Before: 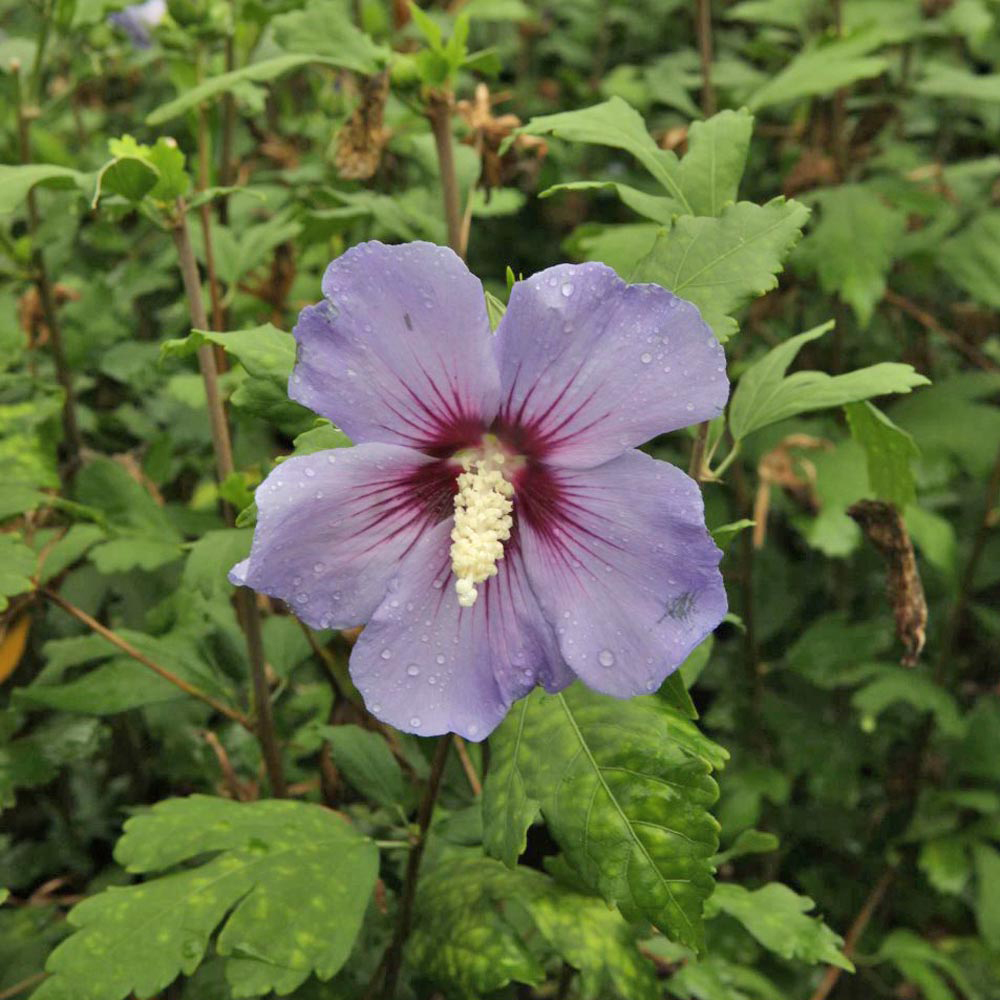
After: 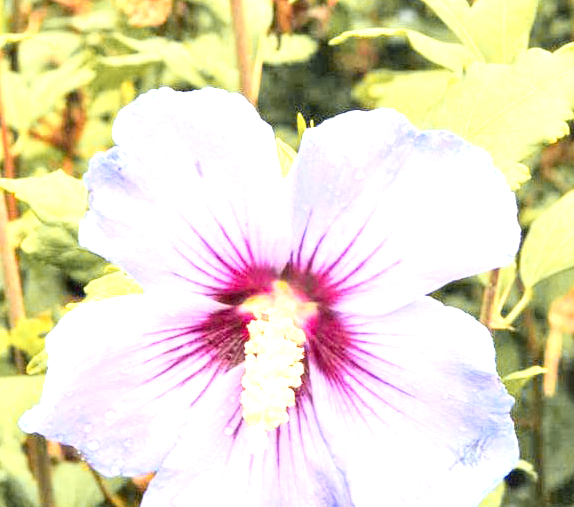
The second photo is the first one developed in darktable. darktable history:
color zones: curves: ch1 [(0.263, 0.53) (0.376, 0.287) (0.487, 0.512) (0.748, 0.547) (1, 0.513)]; ch2 [(0.262, 0.45) (0.751, 0.477)]
local contrast: on, module defaults
crop: left 20.916%, top 15.348%, right 21.669%, bottom 33.87%
exposure: black level correction 0.002, exposure 1.994 EV, compensate highlight preservation false
tone curve: curves: ch0 [(0, 0.024) (0.049, 0.038) (0.176, 0.162) (0.311, 0.337) (0.416, 0.471) (0.565, 0.658) (0.817, 0.911) (1, 1)]; ch1 [(0, 0) (0.339, 0.358) (0.445, 0.439) (0.476, 0.47) (0.504, 0.504) (0.53, 0.511) (0.557, 0.558) (0.627, 0.664) (0.728, 0.786) (1, 1)]; ch2 [(0, 0) (0.327, 0.324) (0.417, 0.44) (0.46, 0.453) (0.502, 0.504) (0.526, 0.52) (0.549, 0.561) (0.619, 0.657) (0.76, 0.765) (1, 1)], color space Lab, linked channels, preserve colors none
